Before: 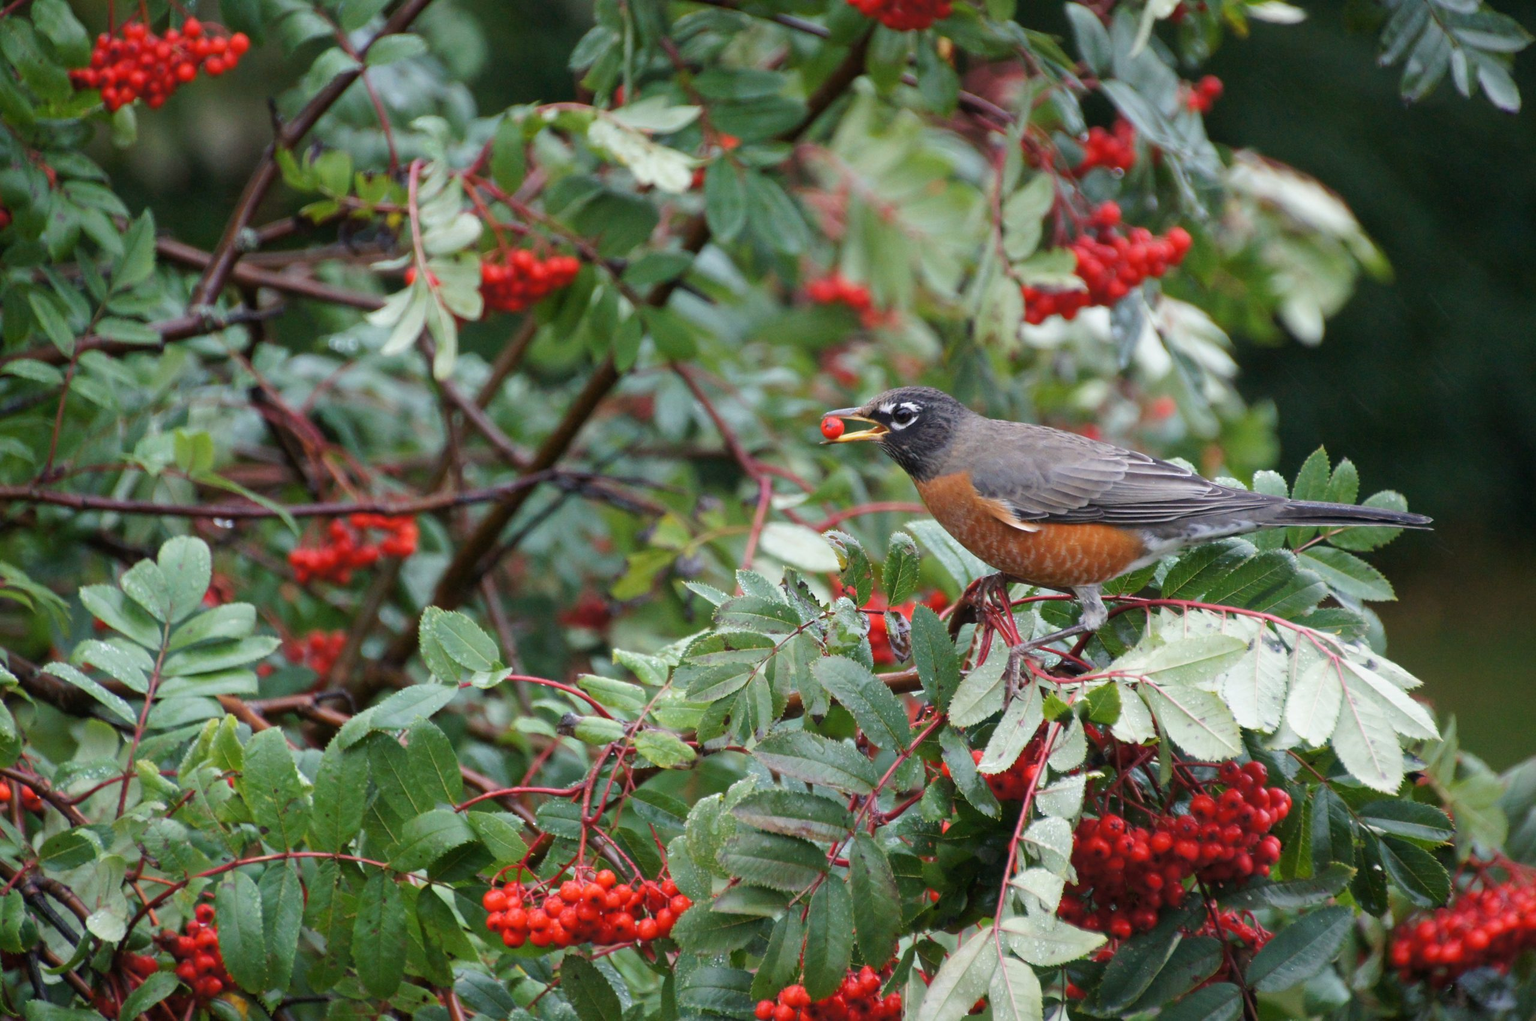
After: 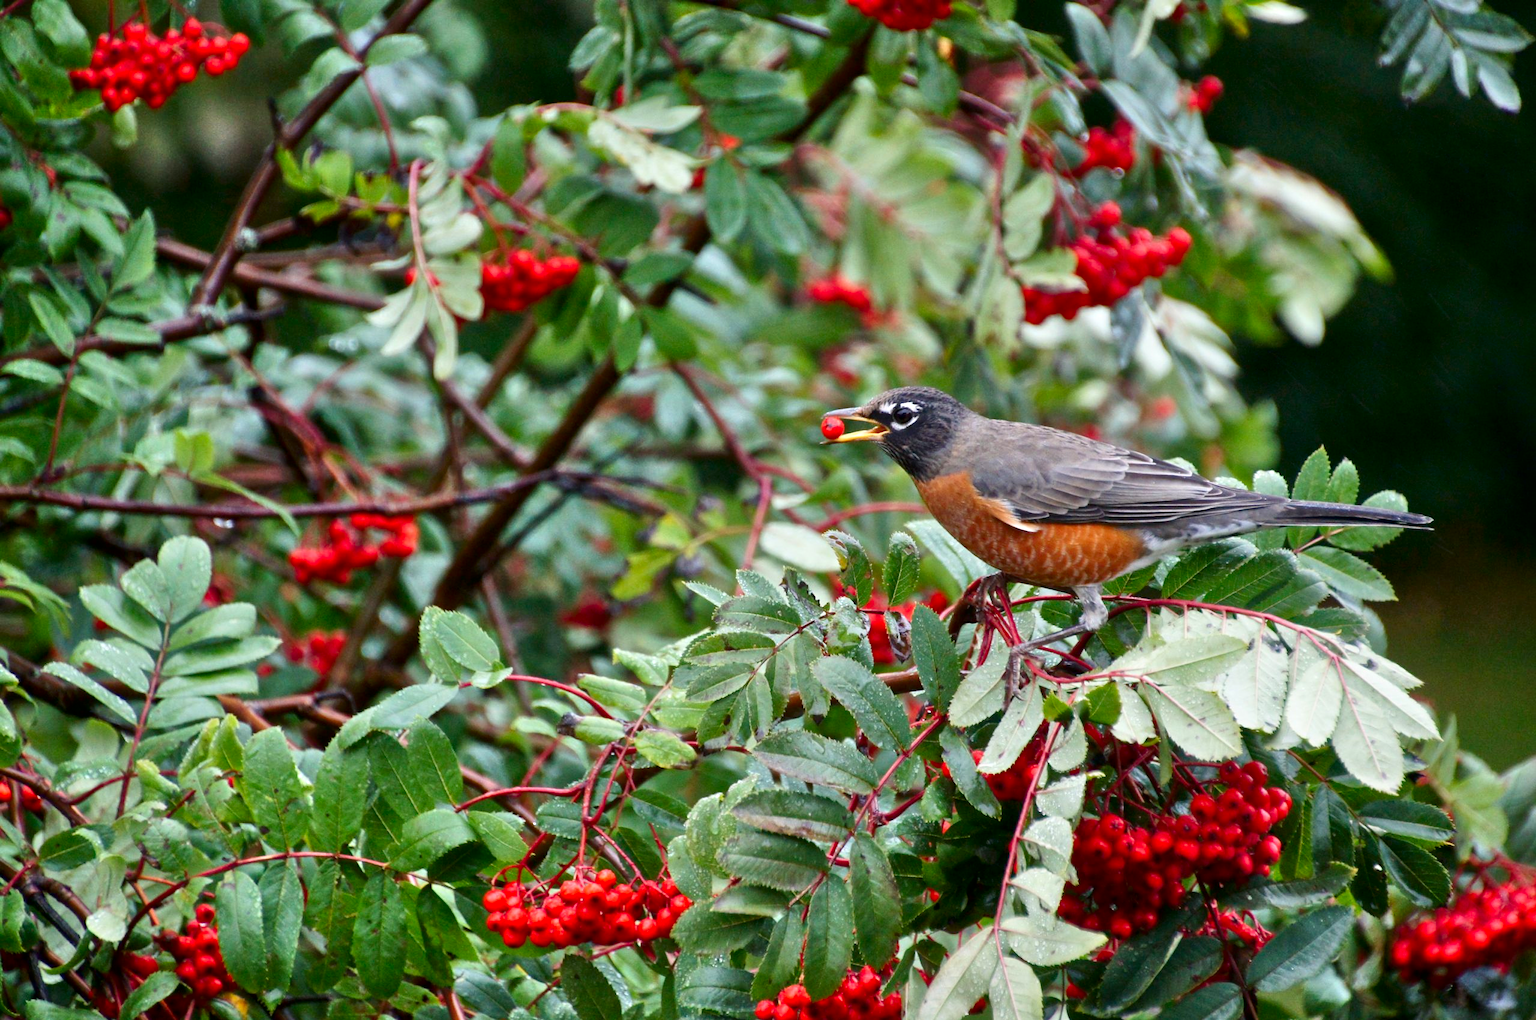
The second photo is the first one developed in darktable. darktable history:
white balance: red 1, blue 1
tone equalizer: -7 EV 0.15 EV, -6 EV 0.6 EV, -5 EV 1.15 EV, -4 EV 1.33 EV, -3 EV 1.15 EV, -2 EV 0.6 EV, -1 EV 0.15 EV, mask exposure compensation -0.5 EV
contrast brightness saturation: contrast 0.19, brightness -0.24, saturation 0.11
